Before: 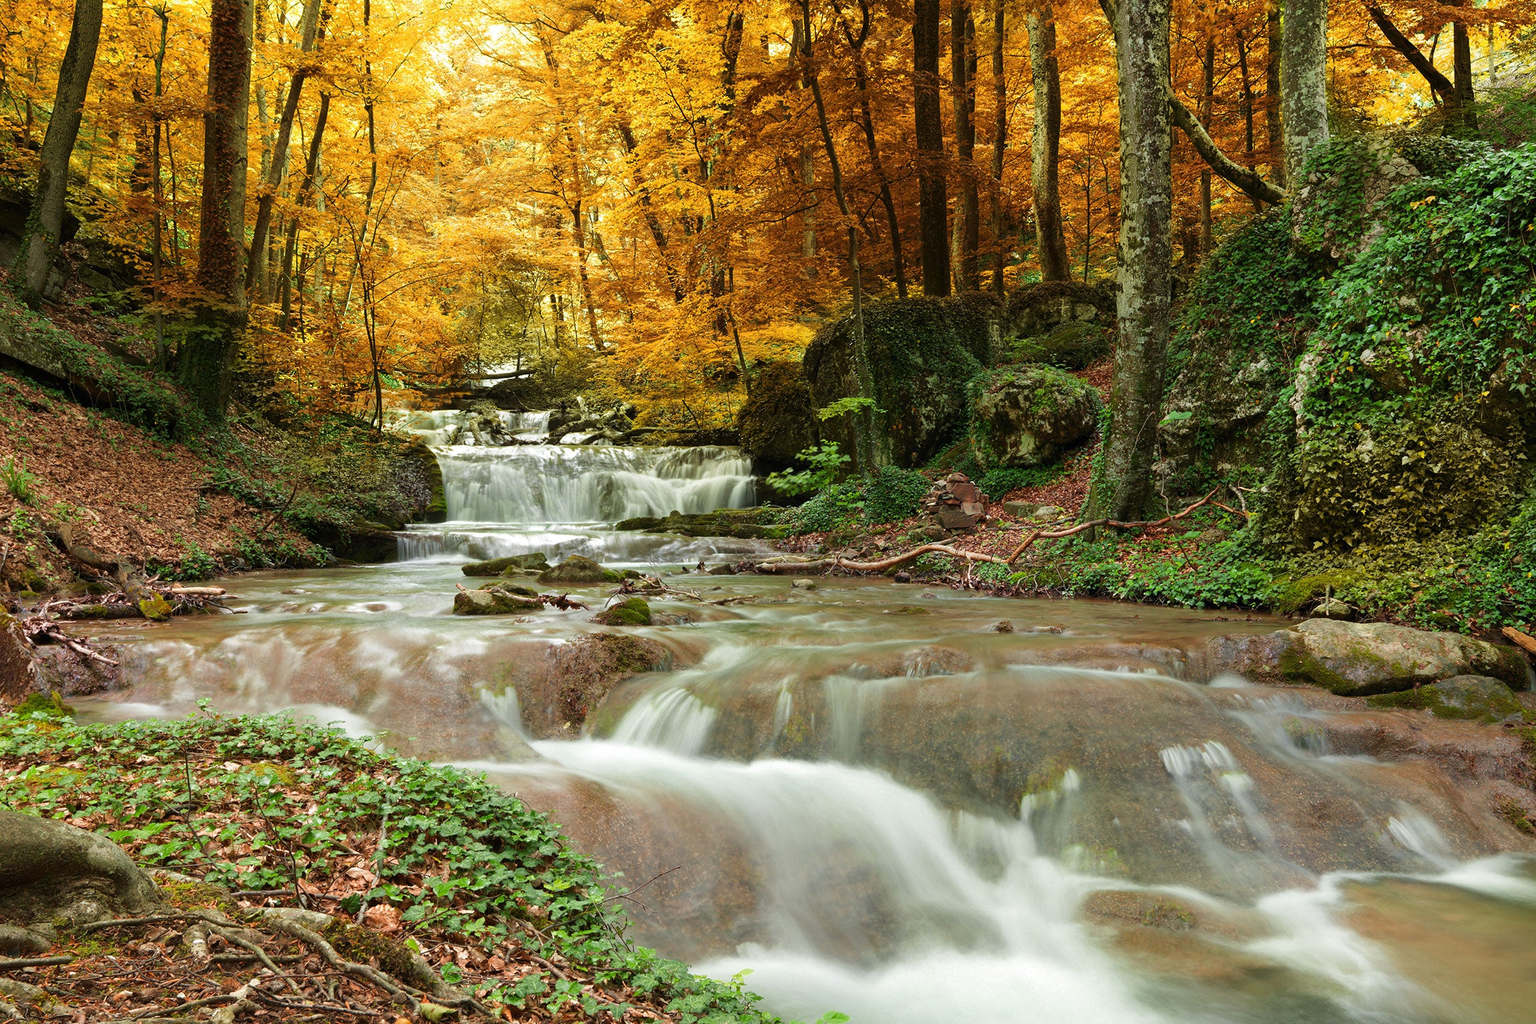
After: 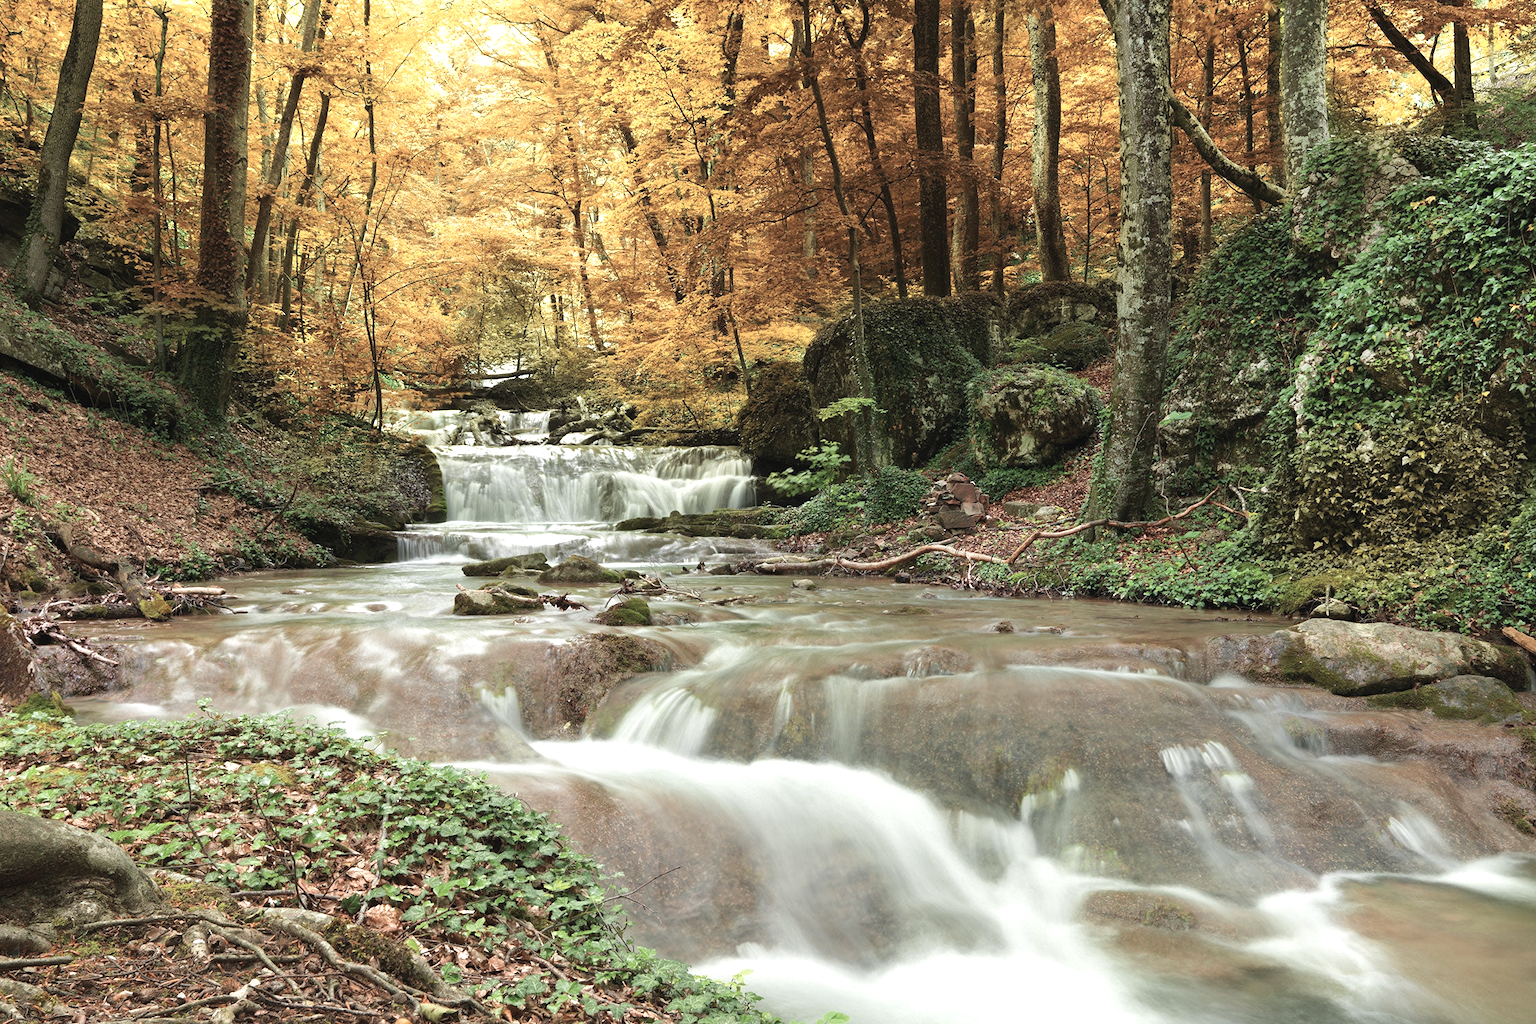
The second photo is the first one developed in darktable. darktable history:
exposure: black level correction 0, exposure 0.5 EV, compensate exposure bias true, compensate highlight preservation false
contrast brightness saturation: contrast -0.05, saturation -0.41
